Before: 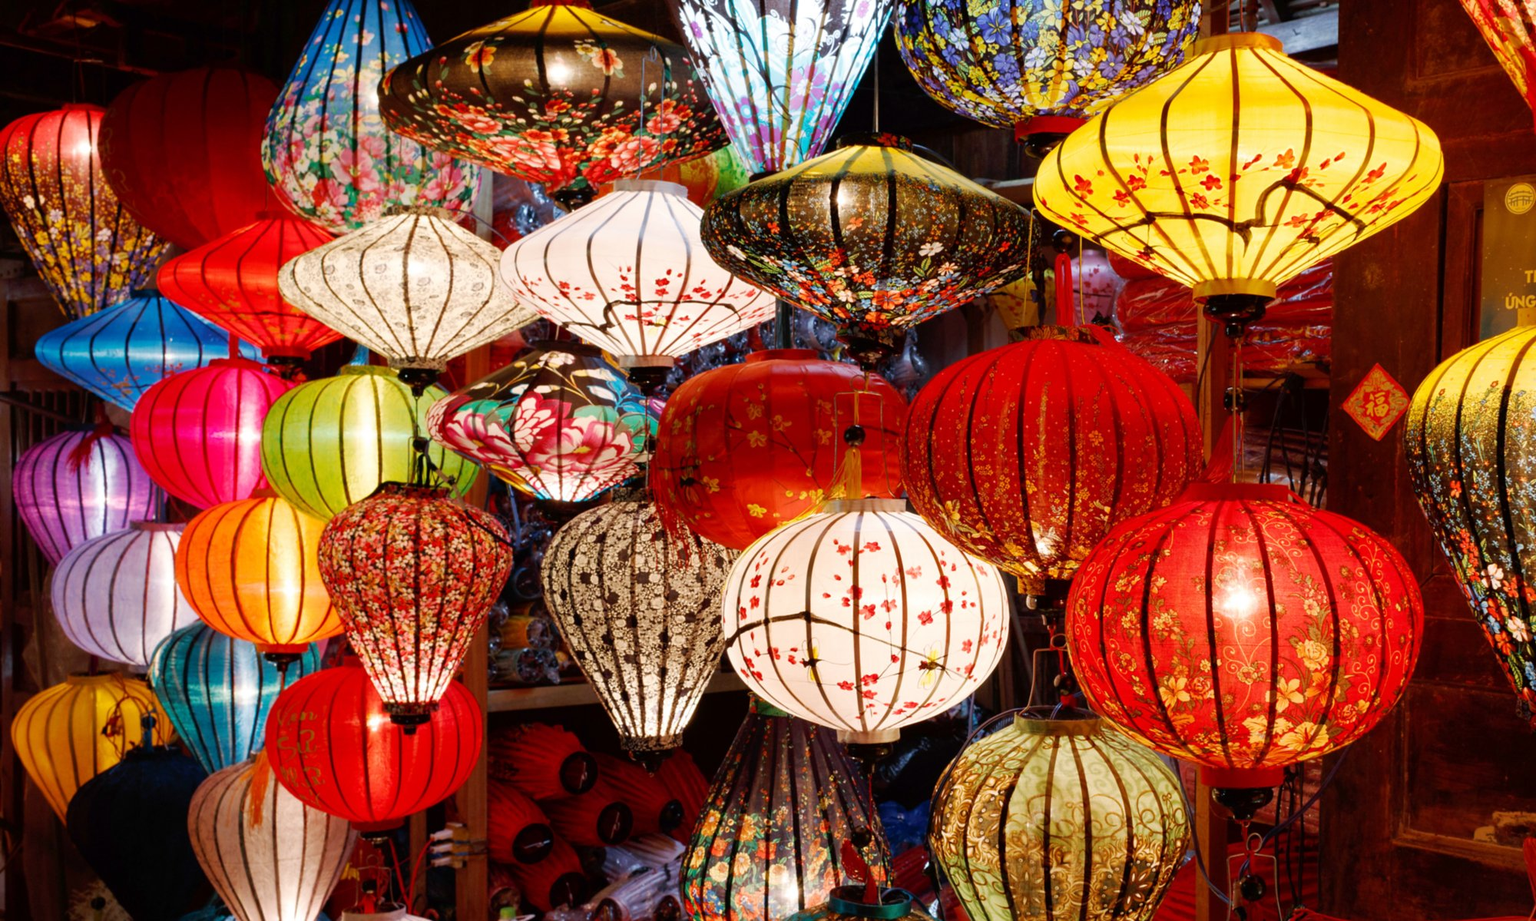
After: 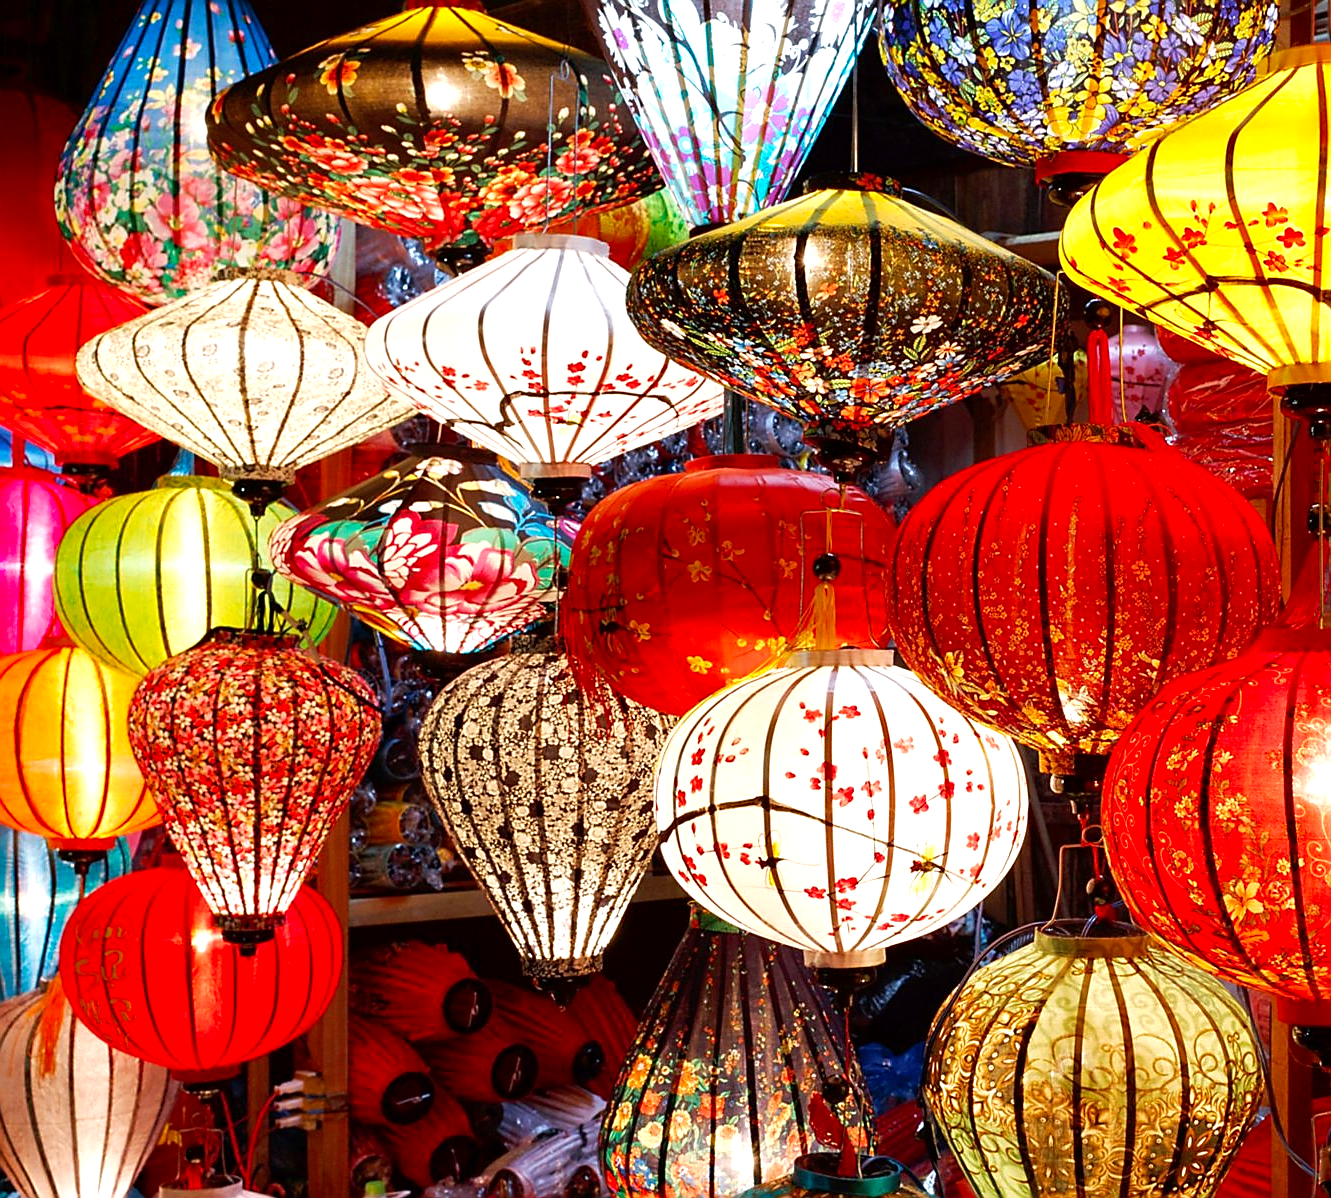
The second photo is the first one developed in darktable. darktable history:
exposure: black level correction 0.001, exposure 0.498 EV, compensate exposure bias true, compensate highlight preservation false
crop and rotate: left 14.327%, right 19.112%
tone equalizer: edges refinement/feathering 500, mask exposure compensation -1.57 EV, preserve details no
contrast brightness saturation: saturation 0.101
sharpen: radius 1.348, amount 1.258, threshold 0.721
